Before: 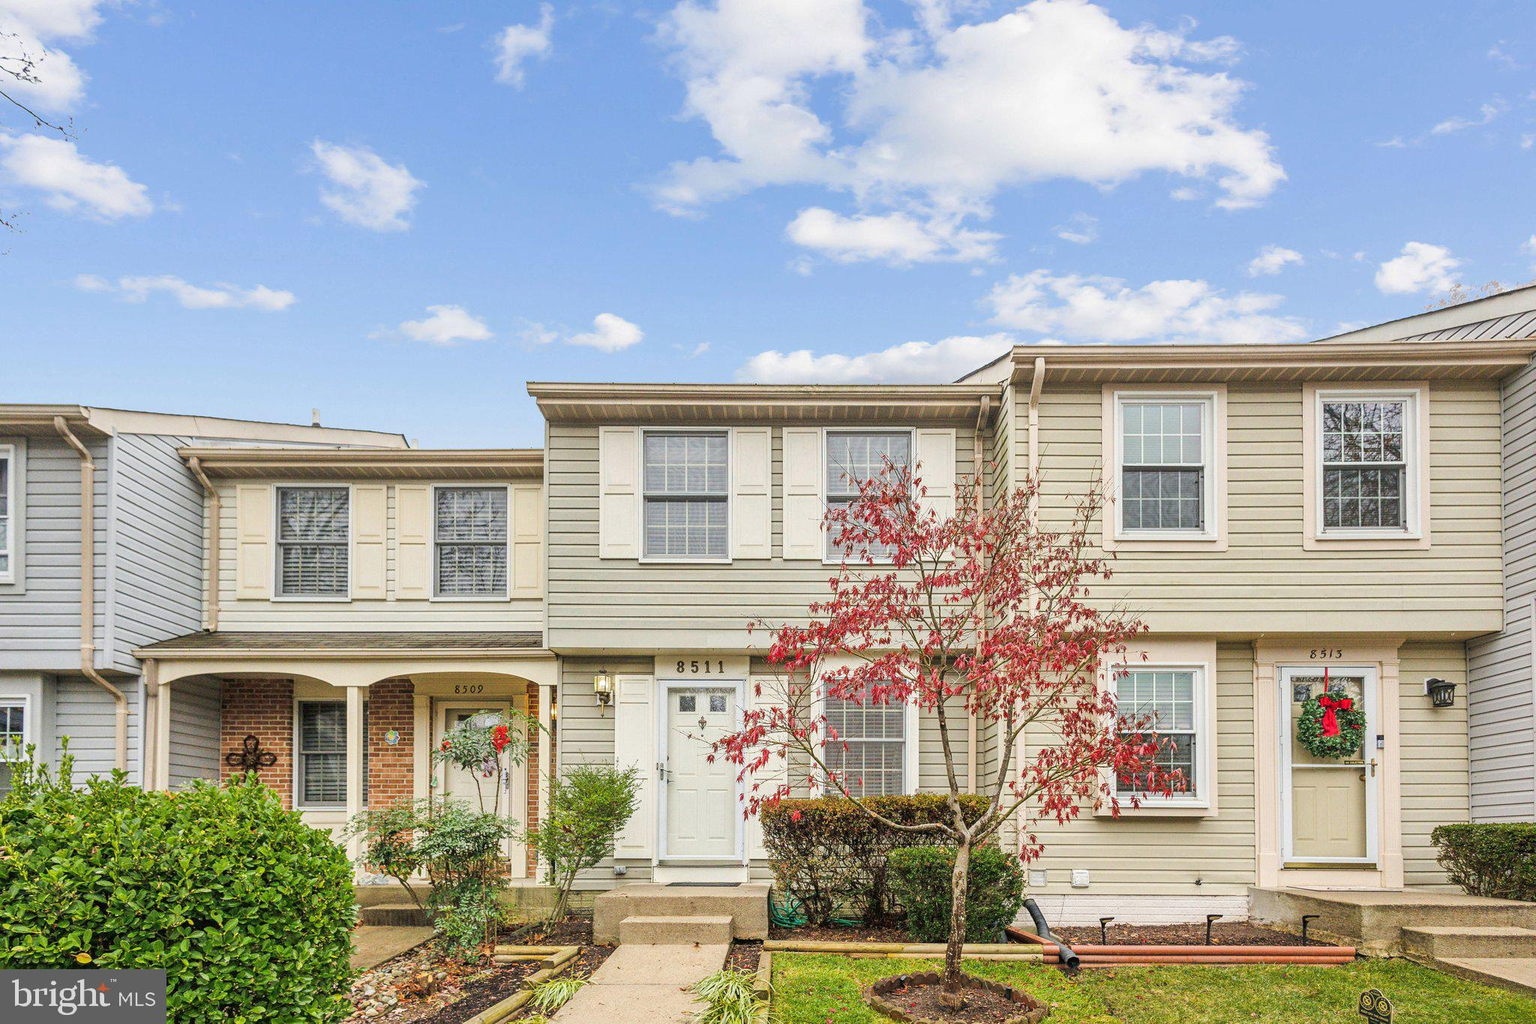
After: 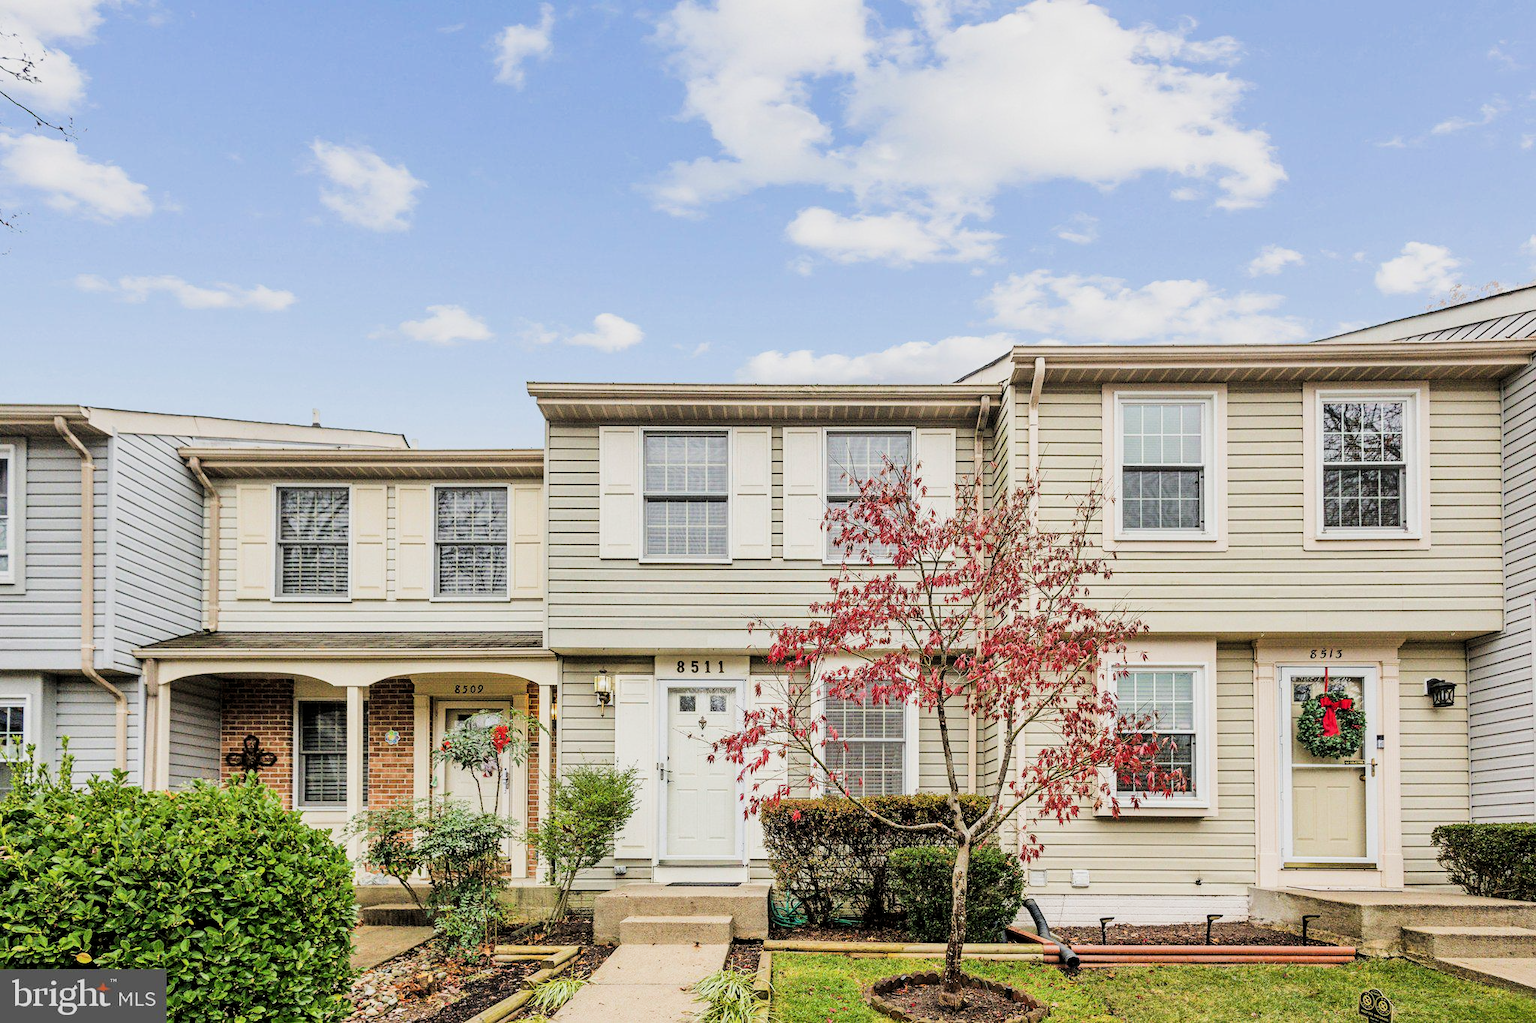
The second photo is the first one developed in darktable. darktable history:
white balance: red 1, blue 1
filmic rgb: black relative exposure -5 EV, white relative exposure 3.5 EV, hardness 3.19, contrast 1.4, highlights saturation mix -50%
